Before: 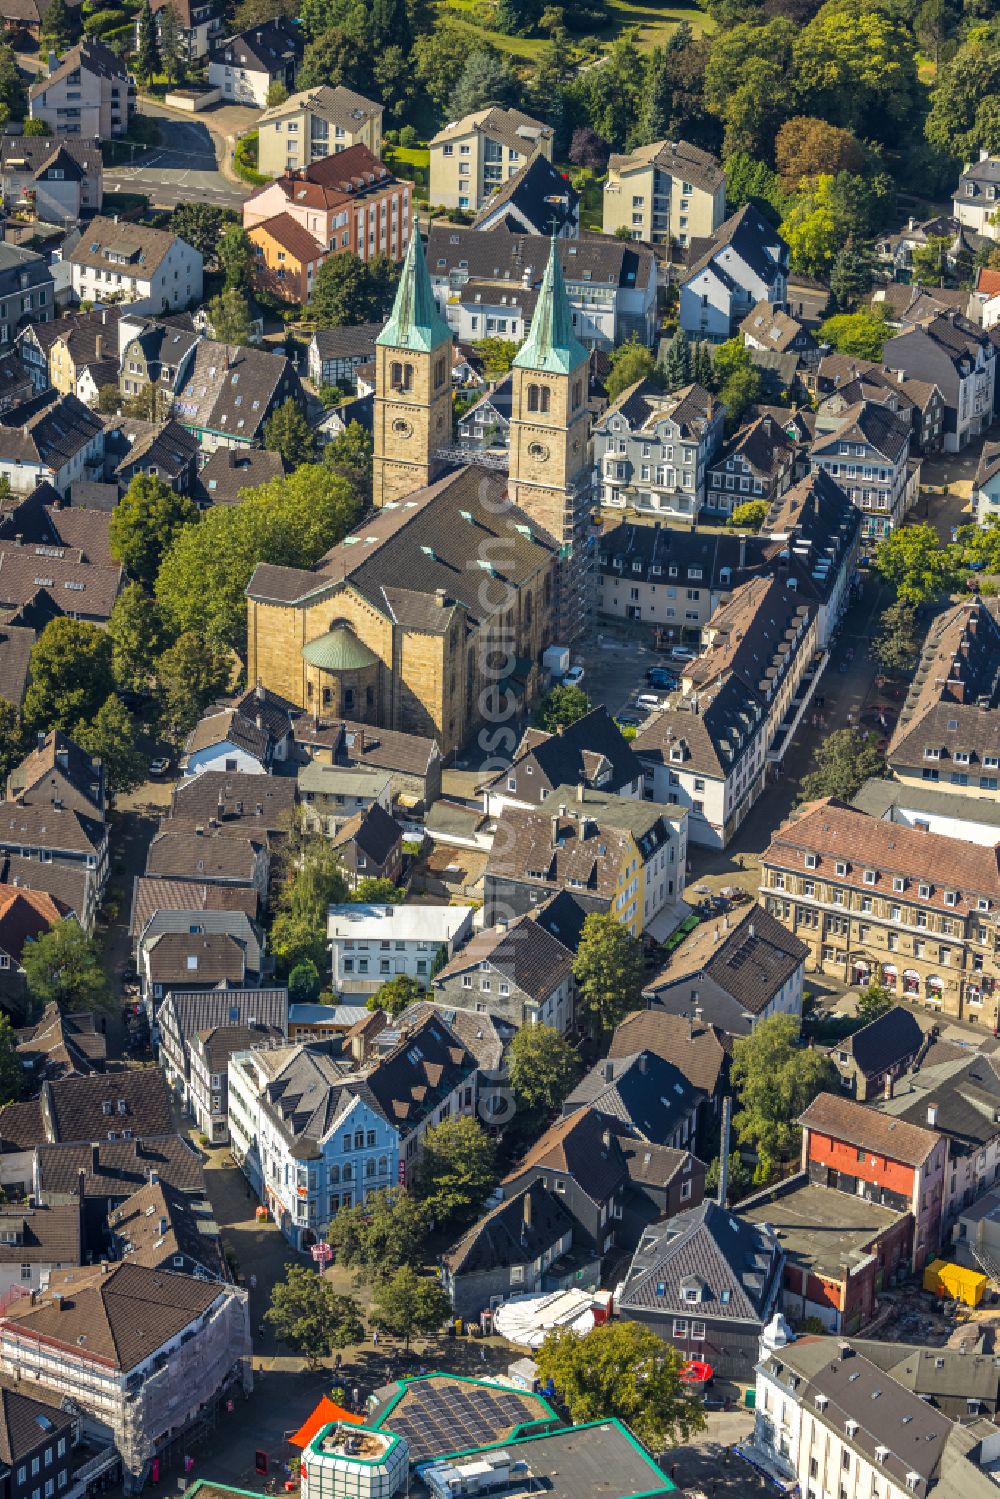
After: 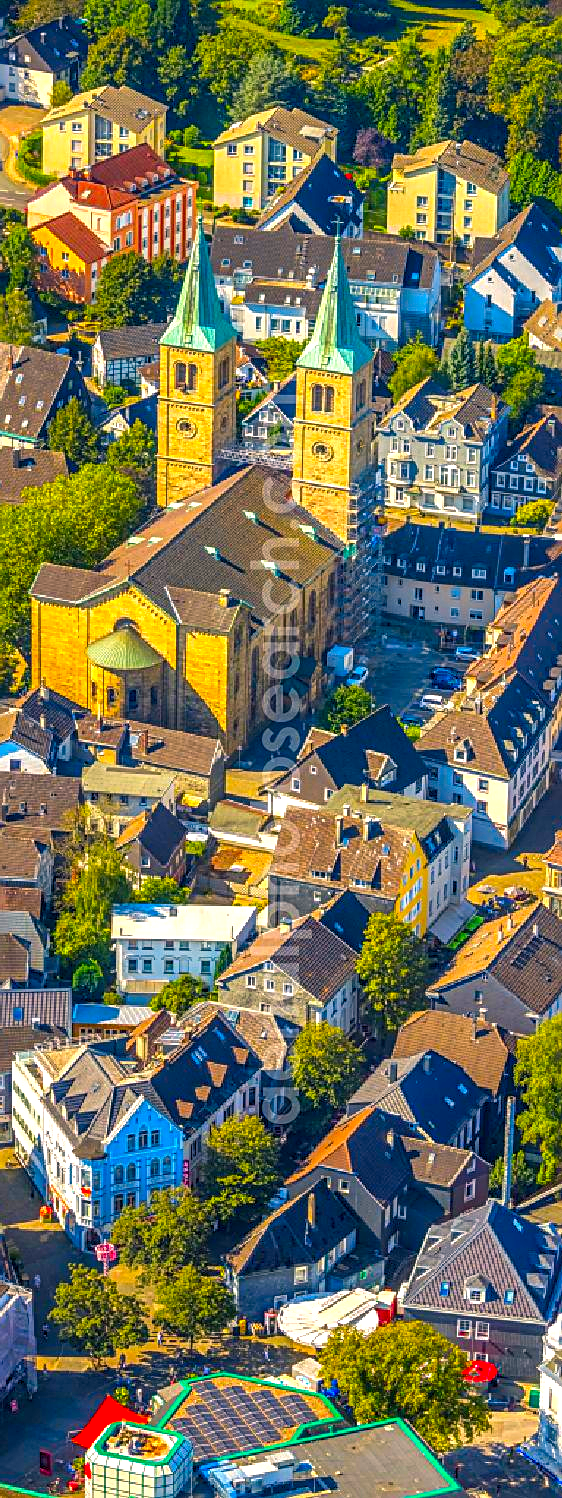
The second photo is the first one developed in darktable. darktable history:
sharpen: on, module defaults
exposure: black level correction 0, exposure 0.498 EV, compensate highlight preservation false
crop: left 21.646%, right 22.063%, bottom 0.013%
color balance rgb: highlights gain › chroma 1.699%, highlights gain › hue 55.08°, perceptual saturation grading › global saturation 25.326%, global vibrance 9.234%
color correction: highlights b* -0.012, saturation 1.78
local contrast: on, module defaults
shadows and highlights: shadows 25.37, highlights -23.12
